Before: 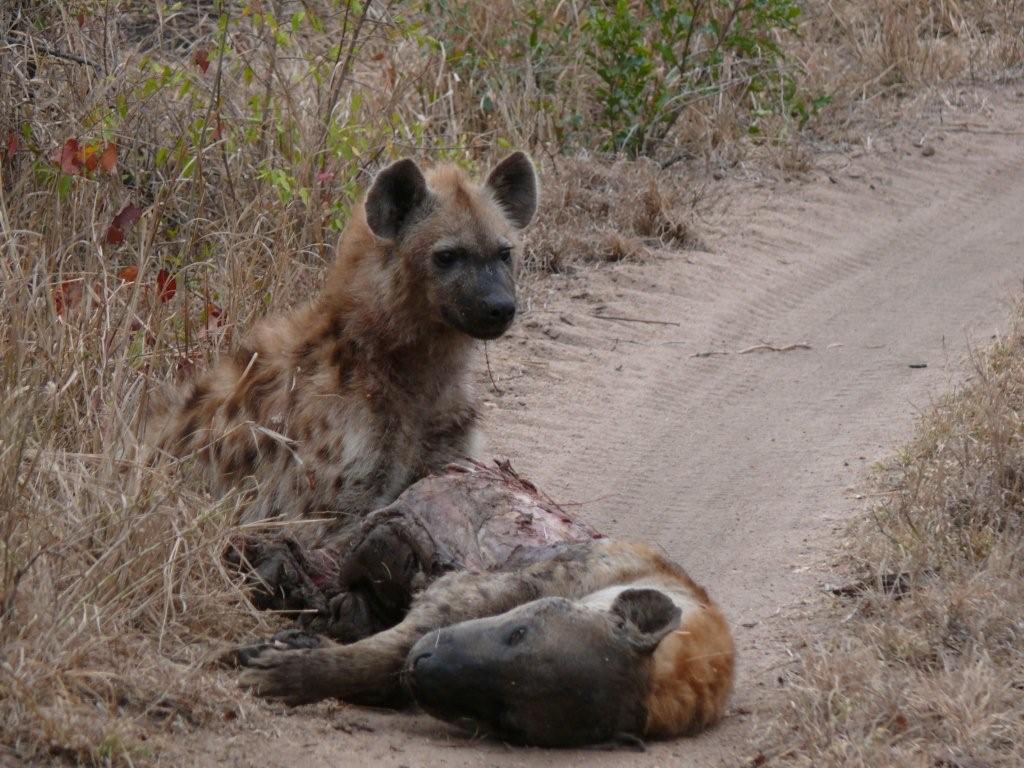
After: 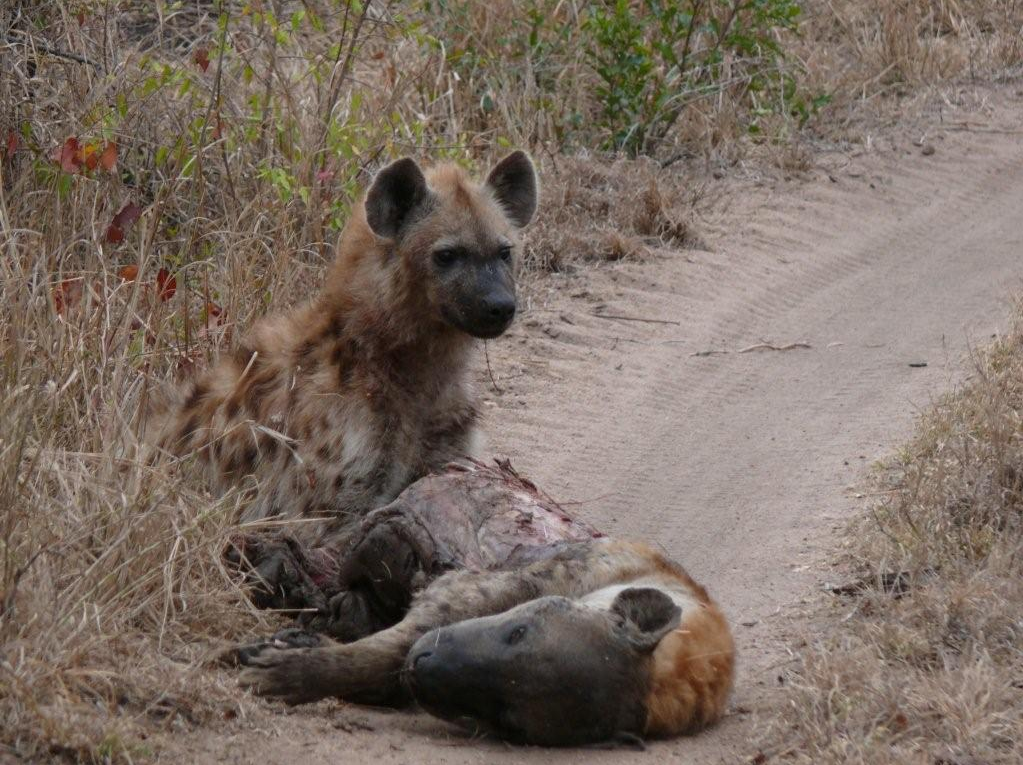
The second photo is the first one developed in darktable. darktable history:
crop: top 0.204%, bottom 0.142%
